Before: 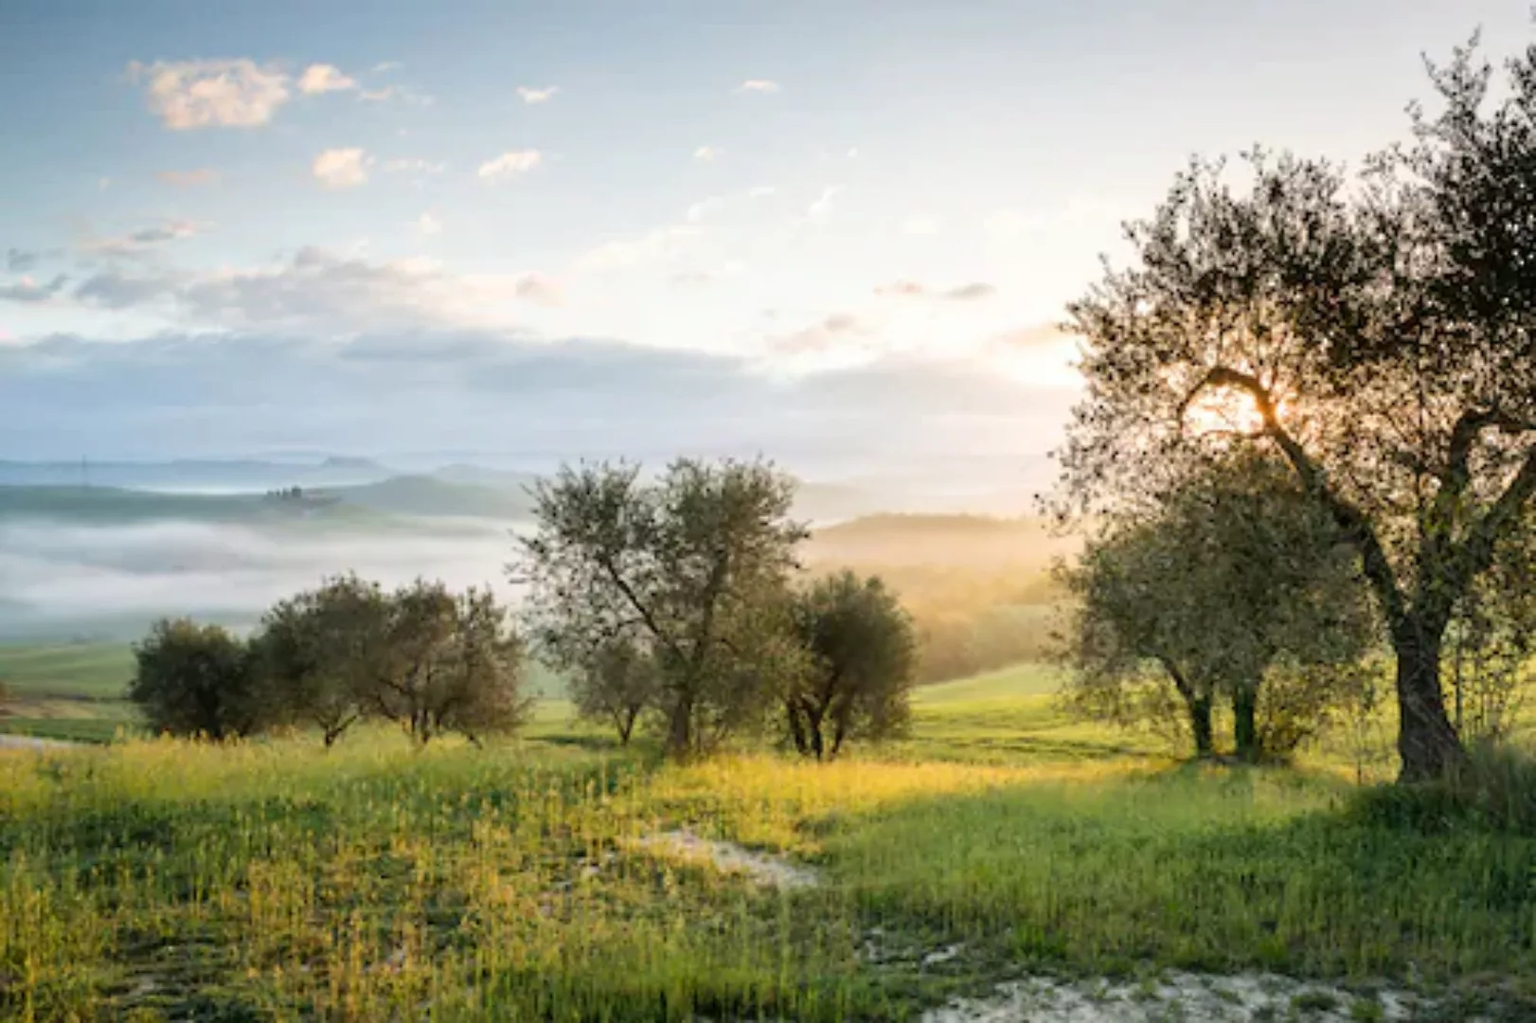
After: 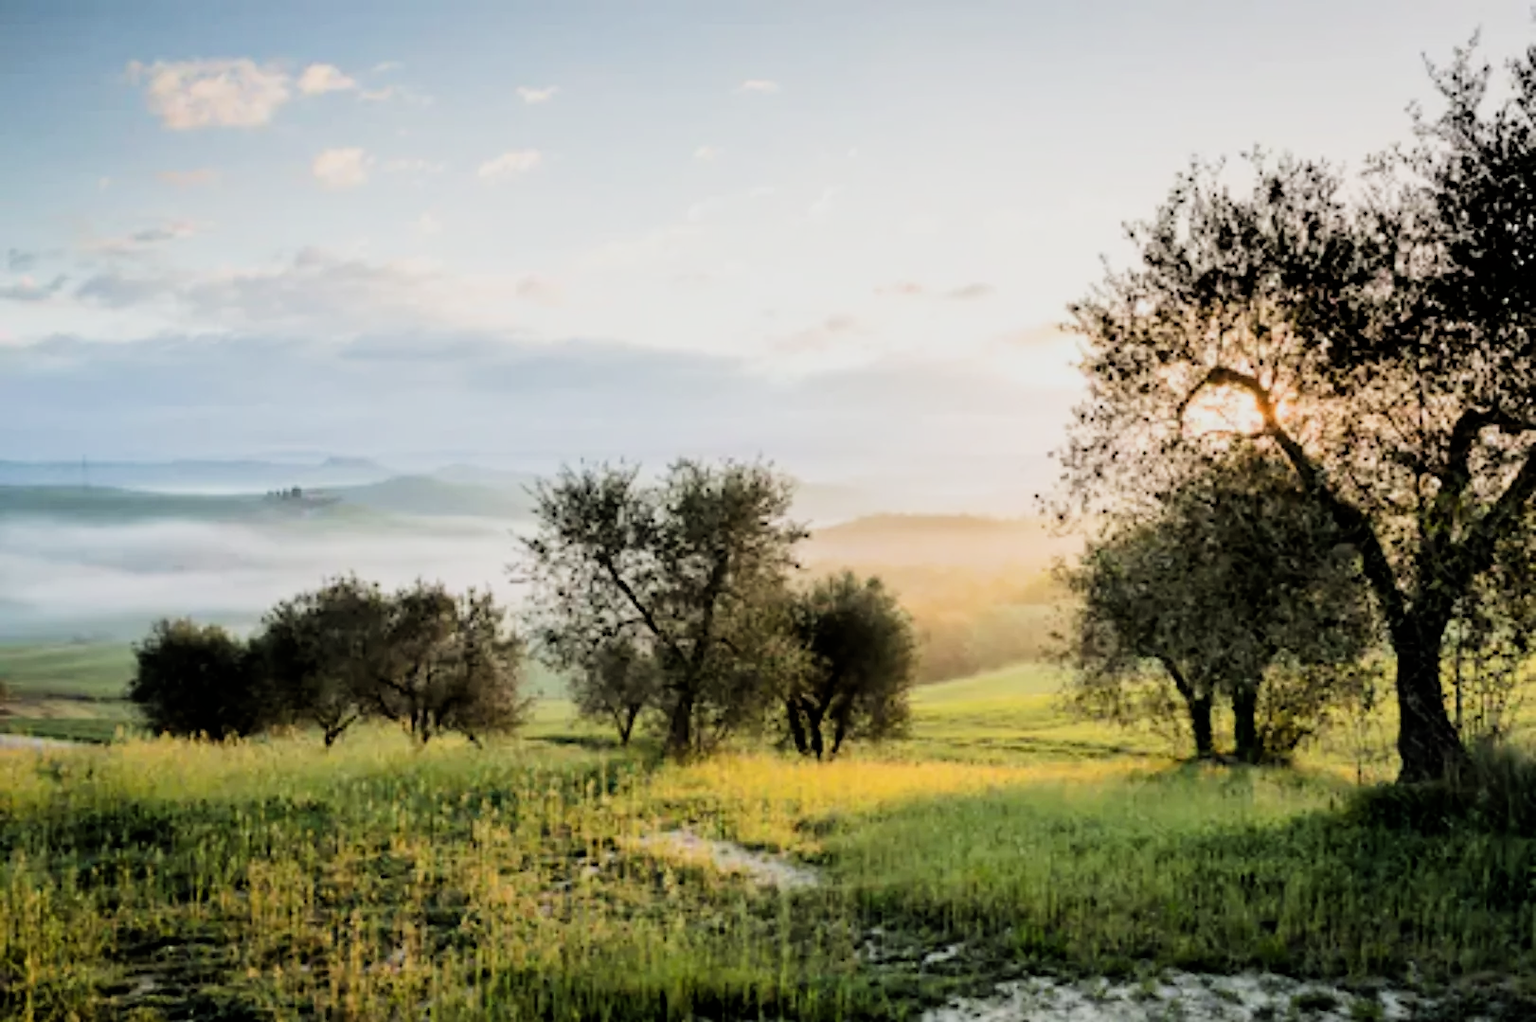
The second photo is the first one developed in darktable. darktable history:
filmic rgb: black relative exposure -5 EV, hardness 2.88, contrast 1.4, highlights saturation mix -30%
